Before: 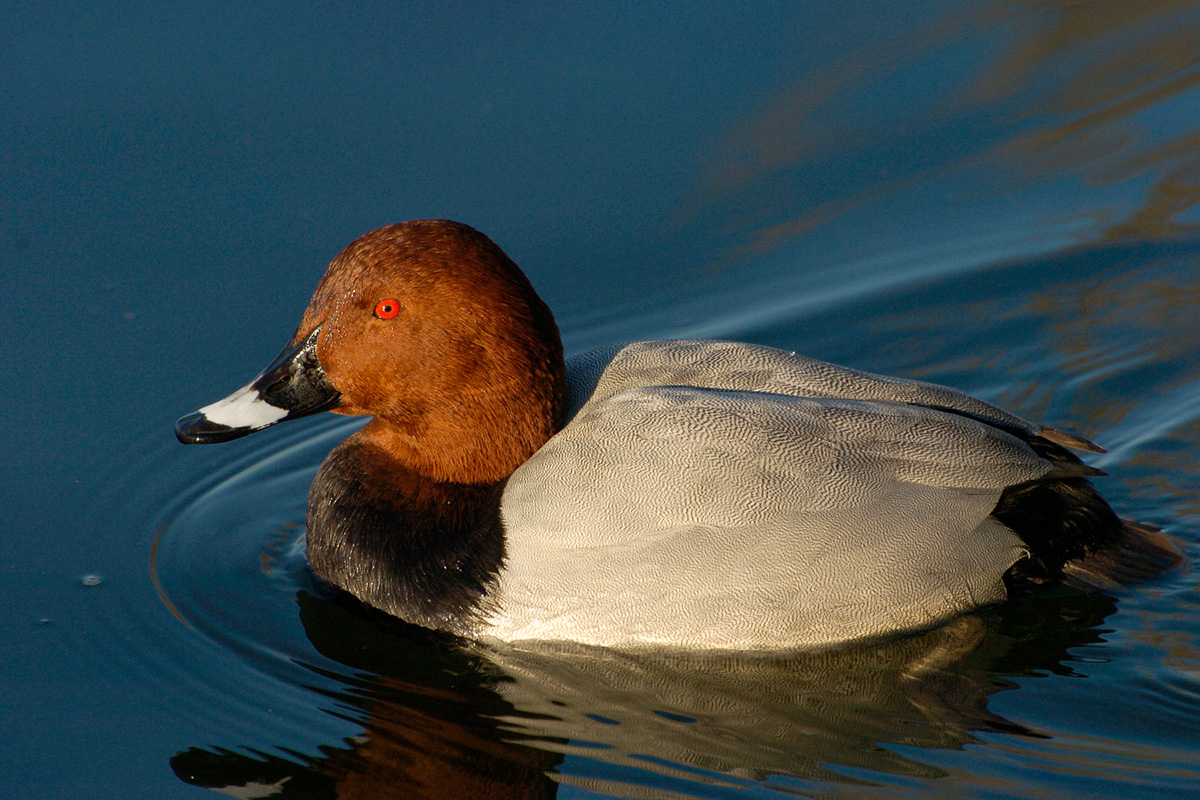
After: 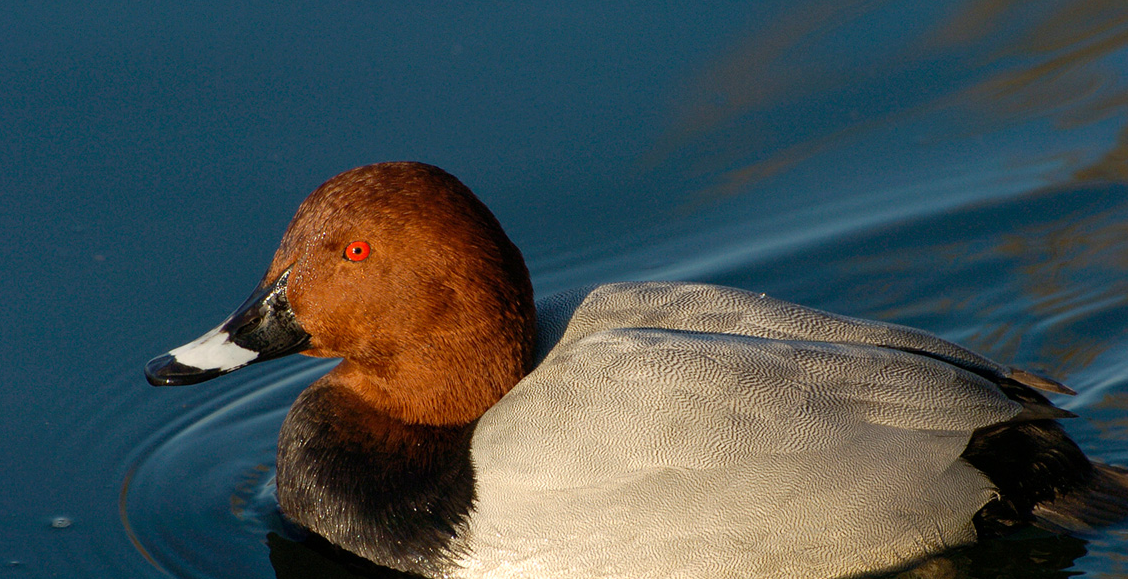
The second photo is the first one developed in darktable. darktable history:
crop: left 2.503%, top 7.251%, right 3.436%, bottom 20.367%
